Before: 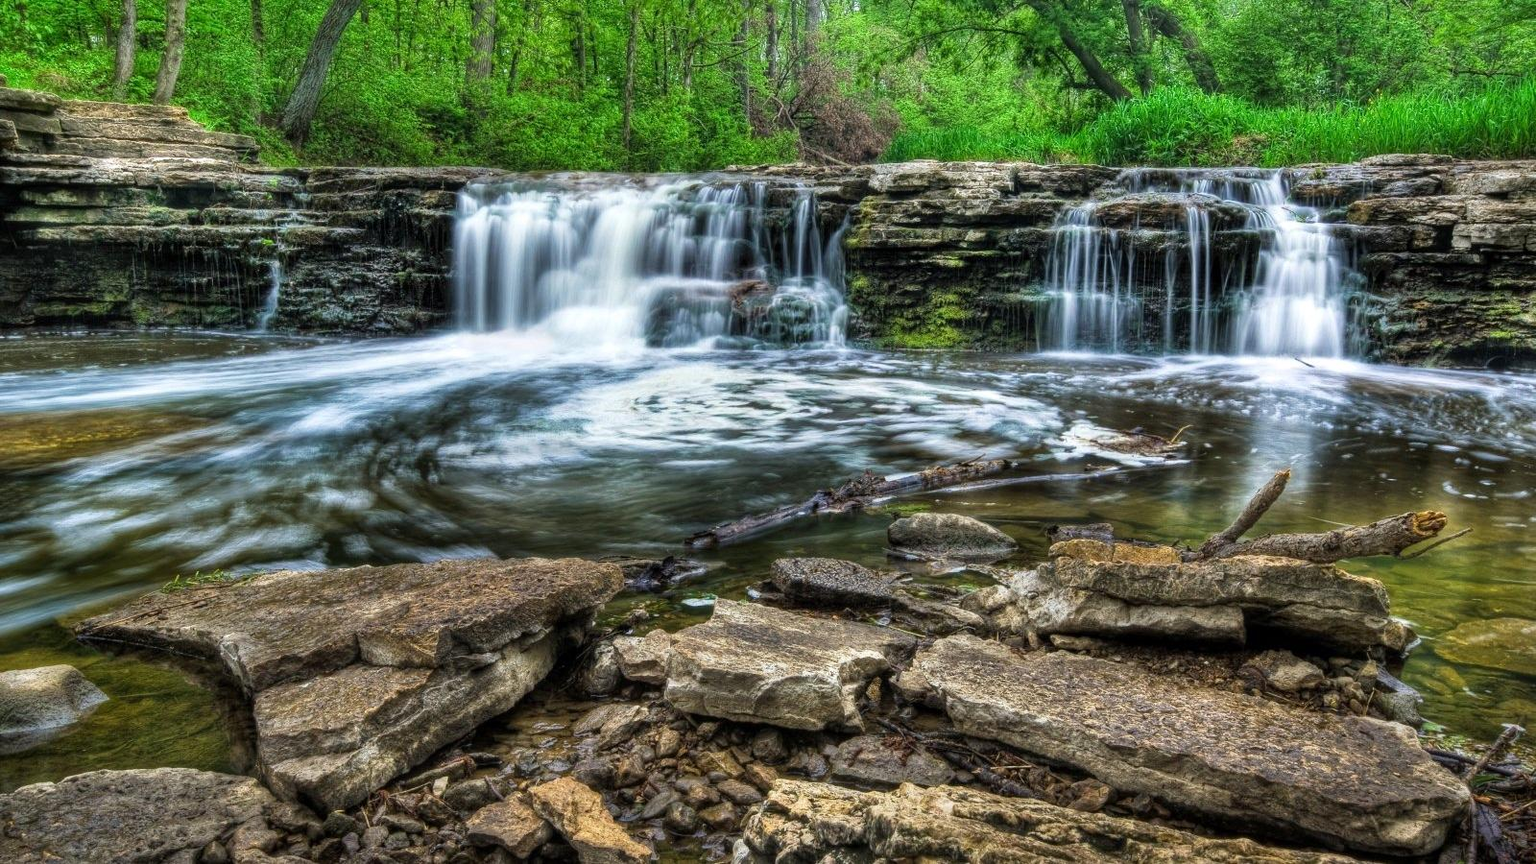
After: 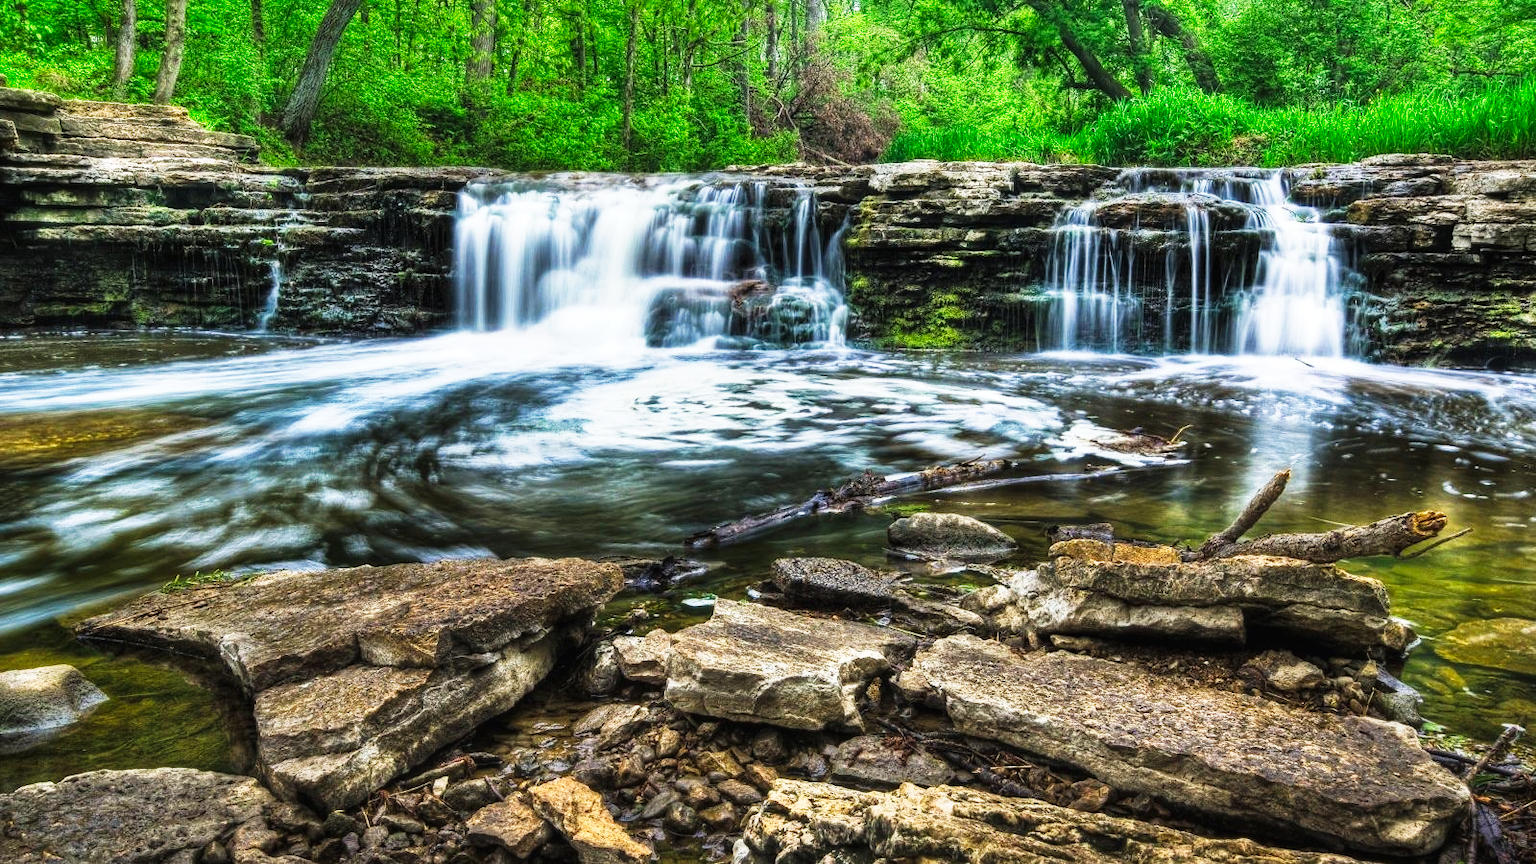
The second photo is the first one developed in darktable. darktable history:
tone curve: curves: ch0 [(0, 0.013) (0.198, 0.175) (0.512, 0.582) (0.625, 0.754) (0.81, 0.934) (1, 1)], preserve colors none
